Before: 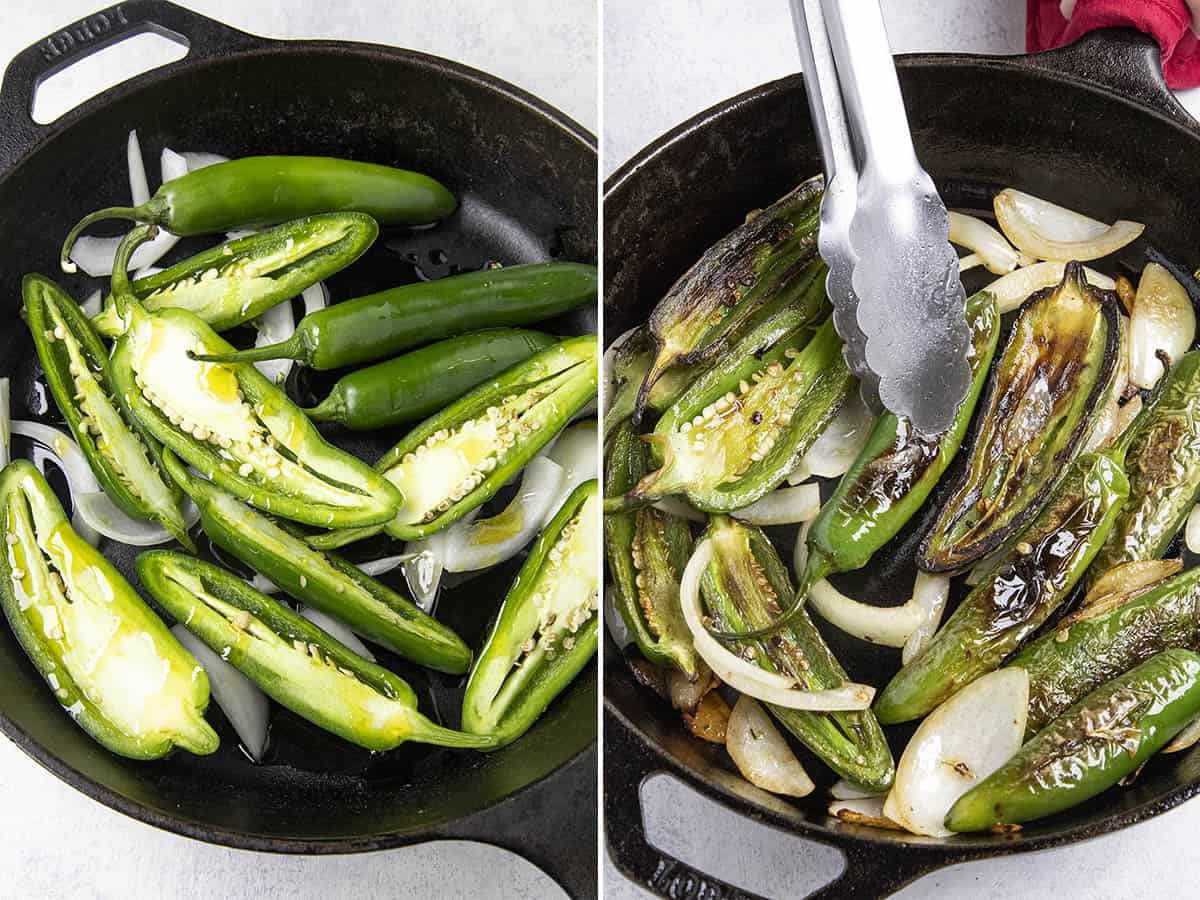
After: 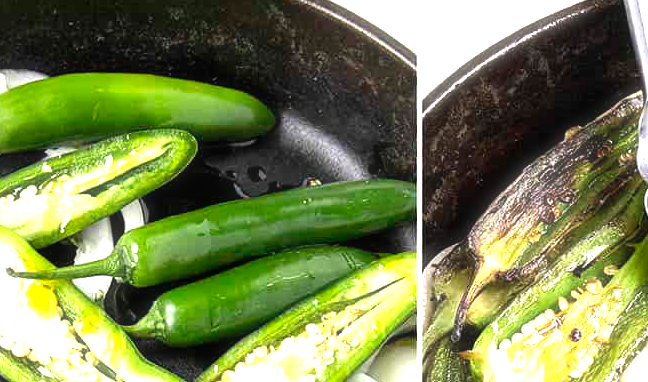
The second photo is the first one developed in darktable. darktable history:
exposure: black level correction 0, exposure 1 EV, compensate highlight preservation false
haze removal: strength -0.111, compatibility mode true, adaptive false
crop: left 15.166%, top 9.307%, right 30.805%, bottom 48.24%
